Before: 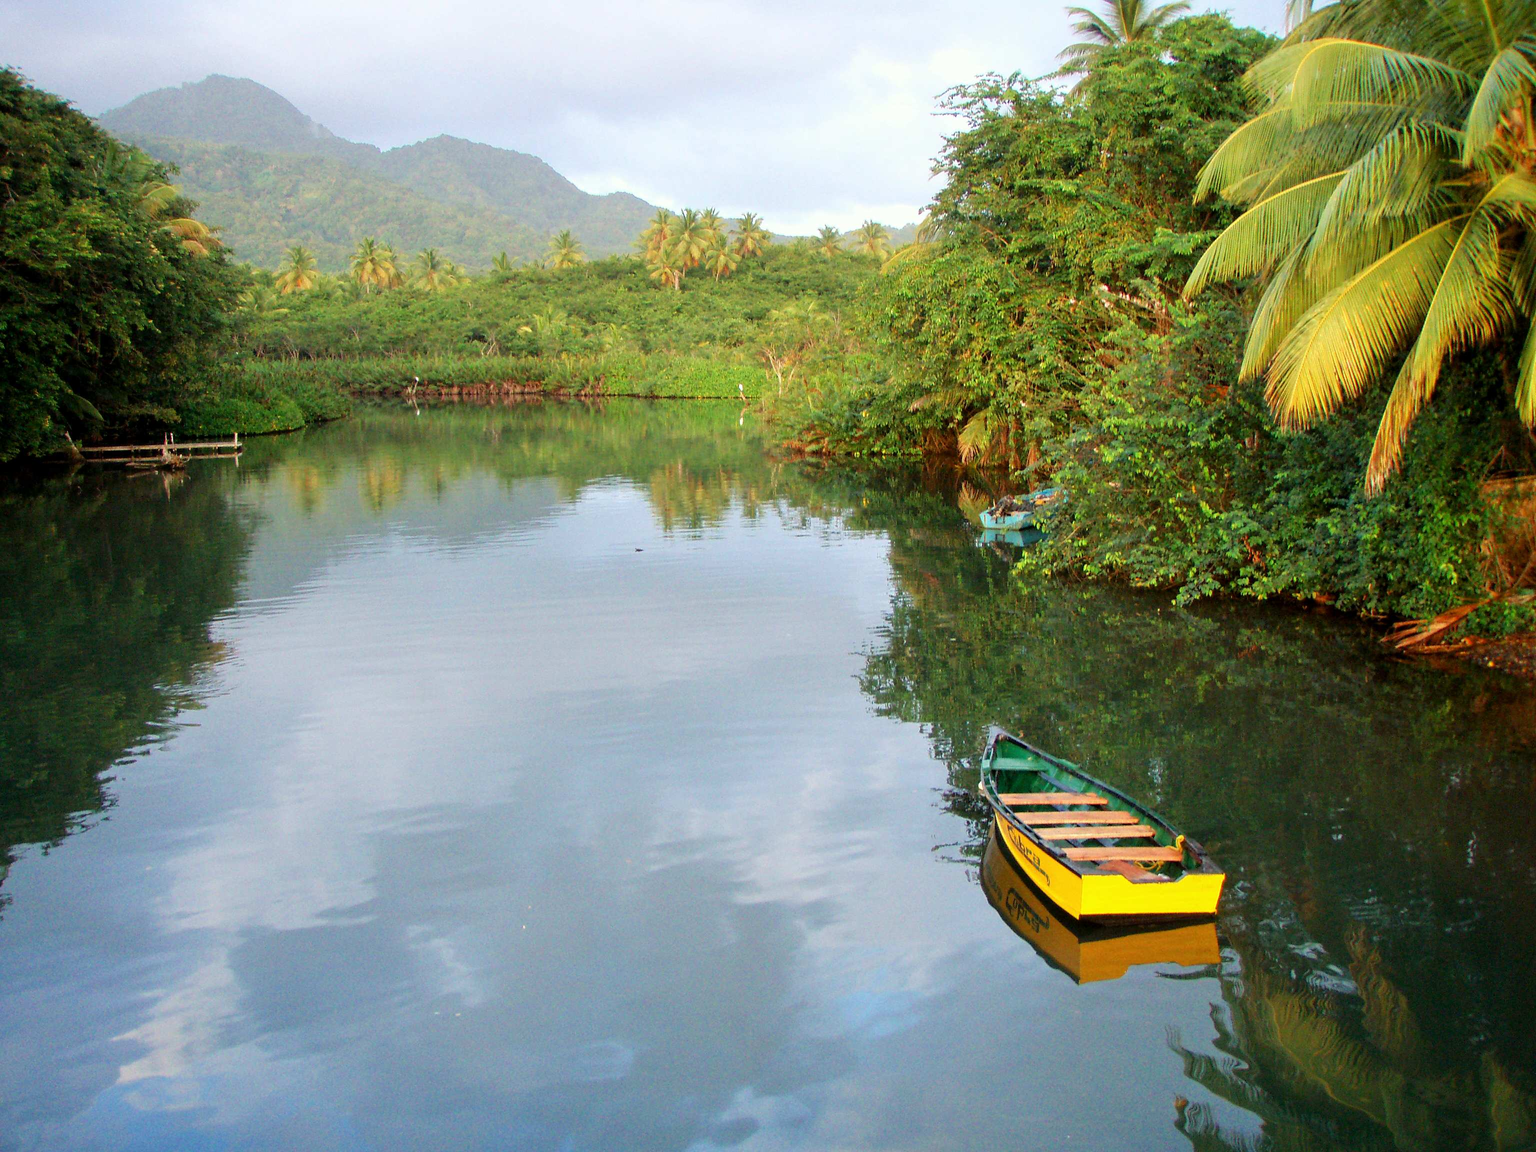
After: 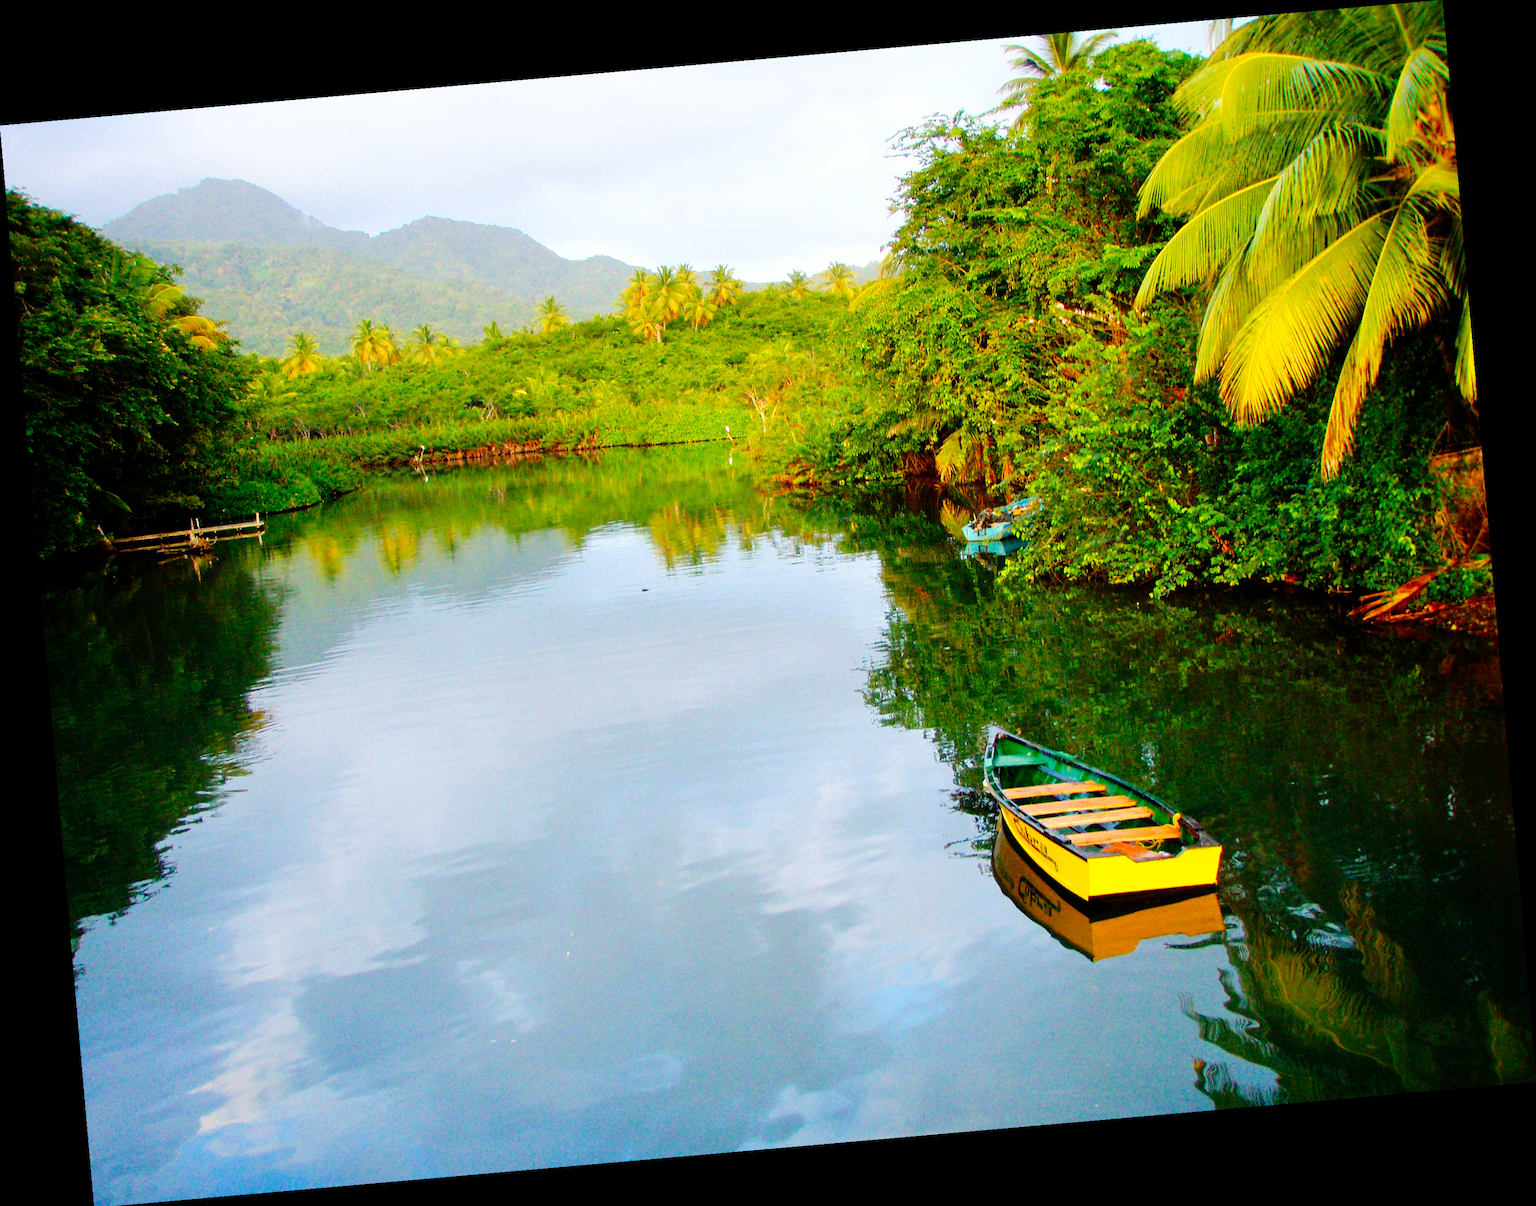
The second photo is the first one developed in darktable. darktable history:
color balance rgb: perceptual saturation grading › global saturation 30%, global vibrance 20%
tone curve: curves: ch0 [(0, 0) (0.003, 0) (0.011, 0.002) (0.025, 0.004) (0.044, 0.007) (0.069, 0.015) (0.1, 0.025) (0.136, 0.04) (0.177, 0.09) (0.224, 0.152) (0.277, 0.239) (0.335, 0.335) (0.399, 0.43) (0.468, 0.524) (0.543, 0.621) (0.623, 0.712) (0.709, 0.792) (0.801, 0.871) (0.898, 0.951) (1, 1)], preserve colors none
rotate and perspective: rotation -4.98°, automatic cropping off
